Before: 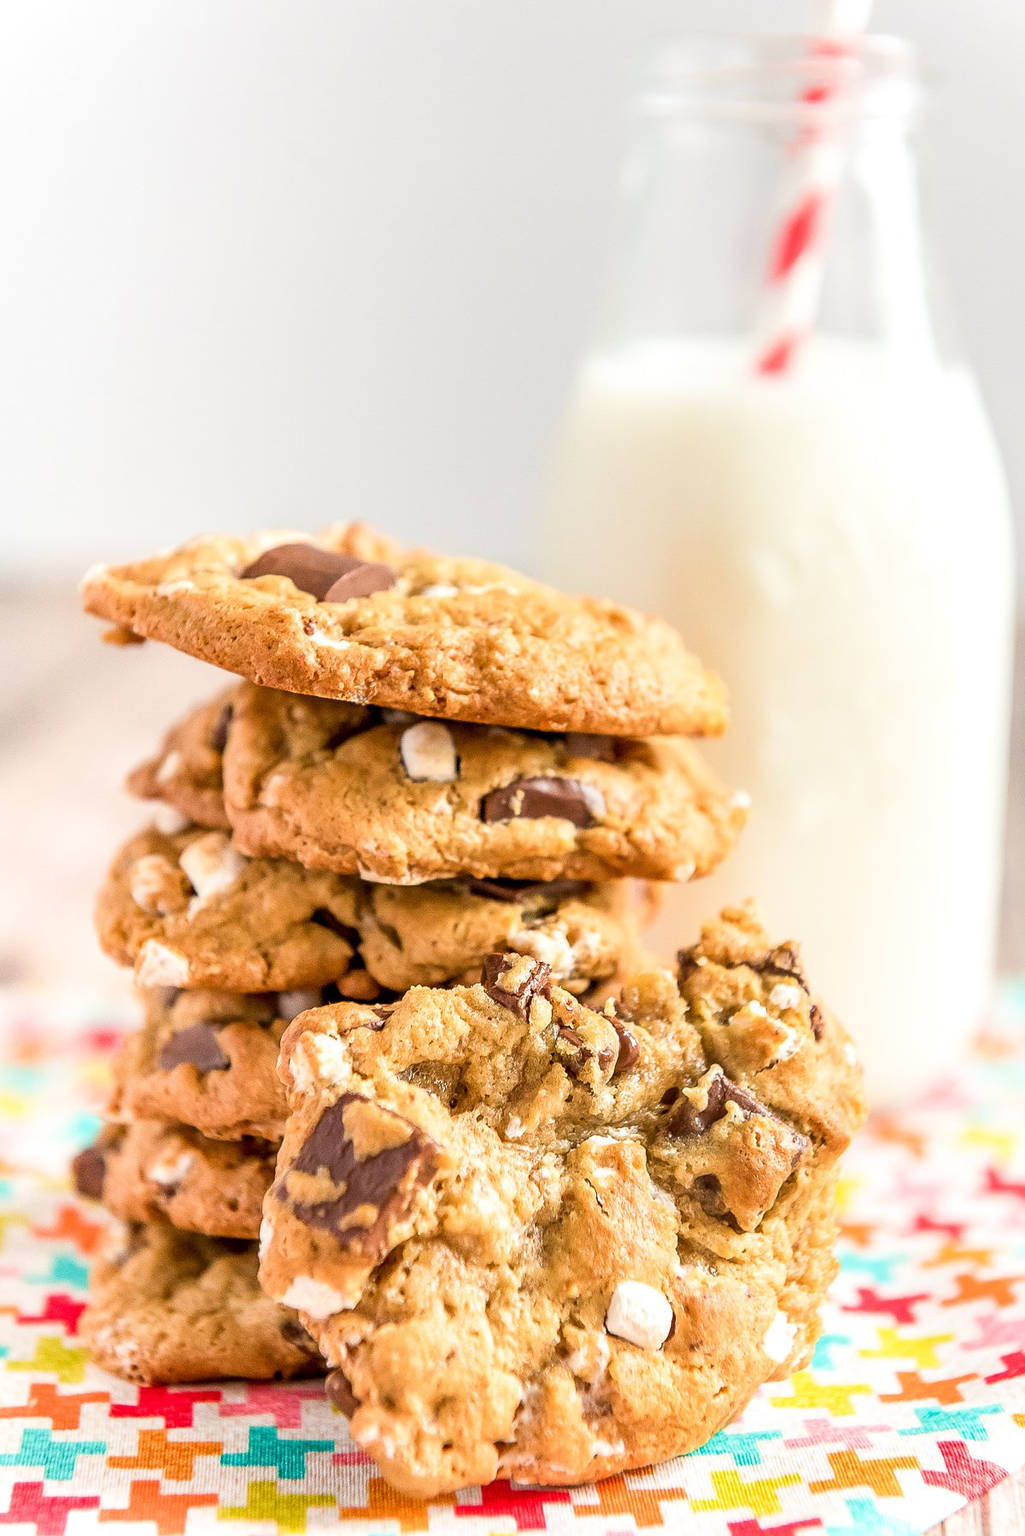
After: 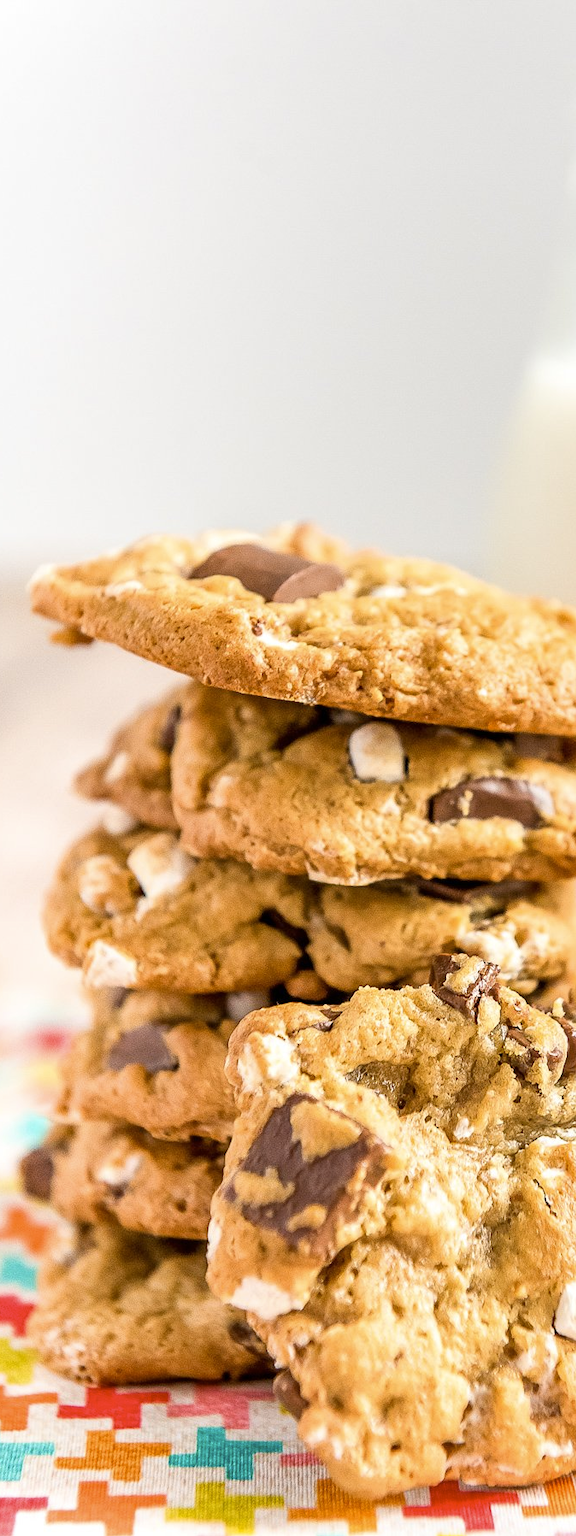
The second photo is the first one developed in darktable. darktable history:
color contrast: green-magenta contrast 0.81
crop: left 5.114%, right 38.589%
